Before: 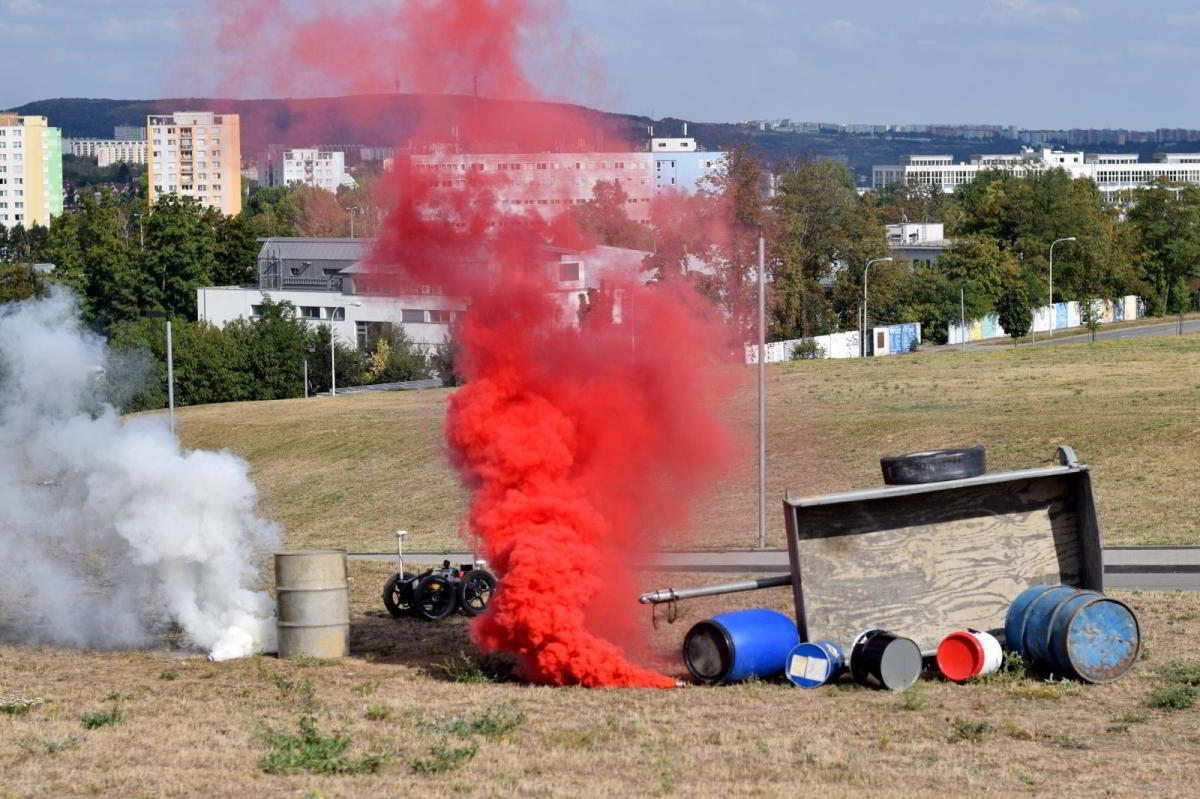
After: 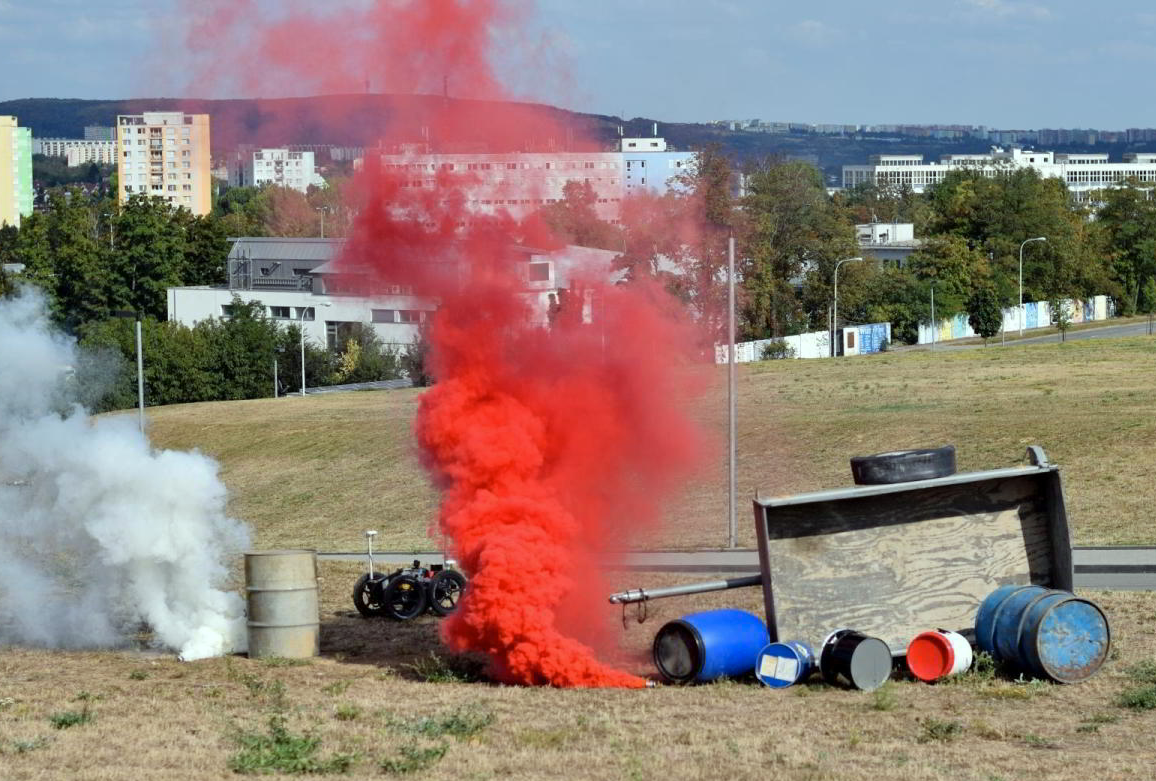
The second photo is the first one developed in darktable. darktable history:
crop and rotate: left 2.536%, right 1.107%, bottom 2.246%
color correction: highlights a* -6.69, highlights b* 0.49
